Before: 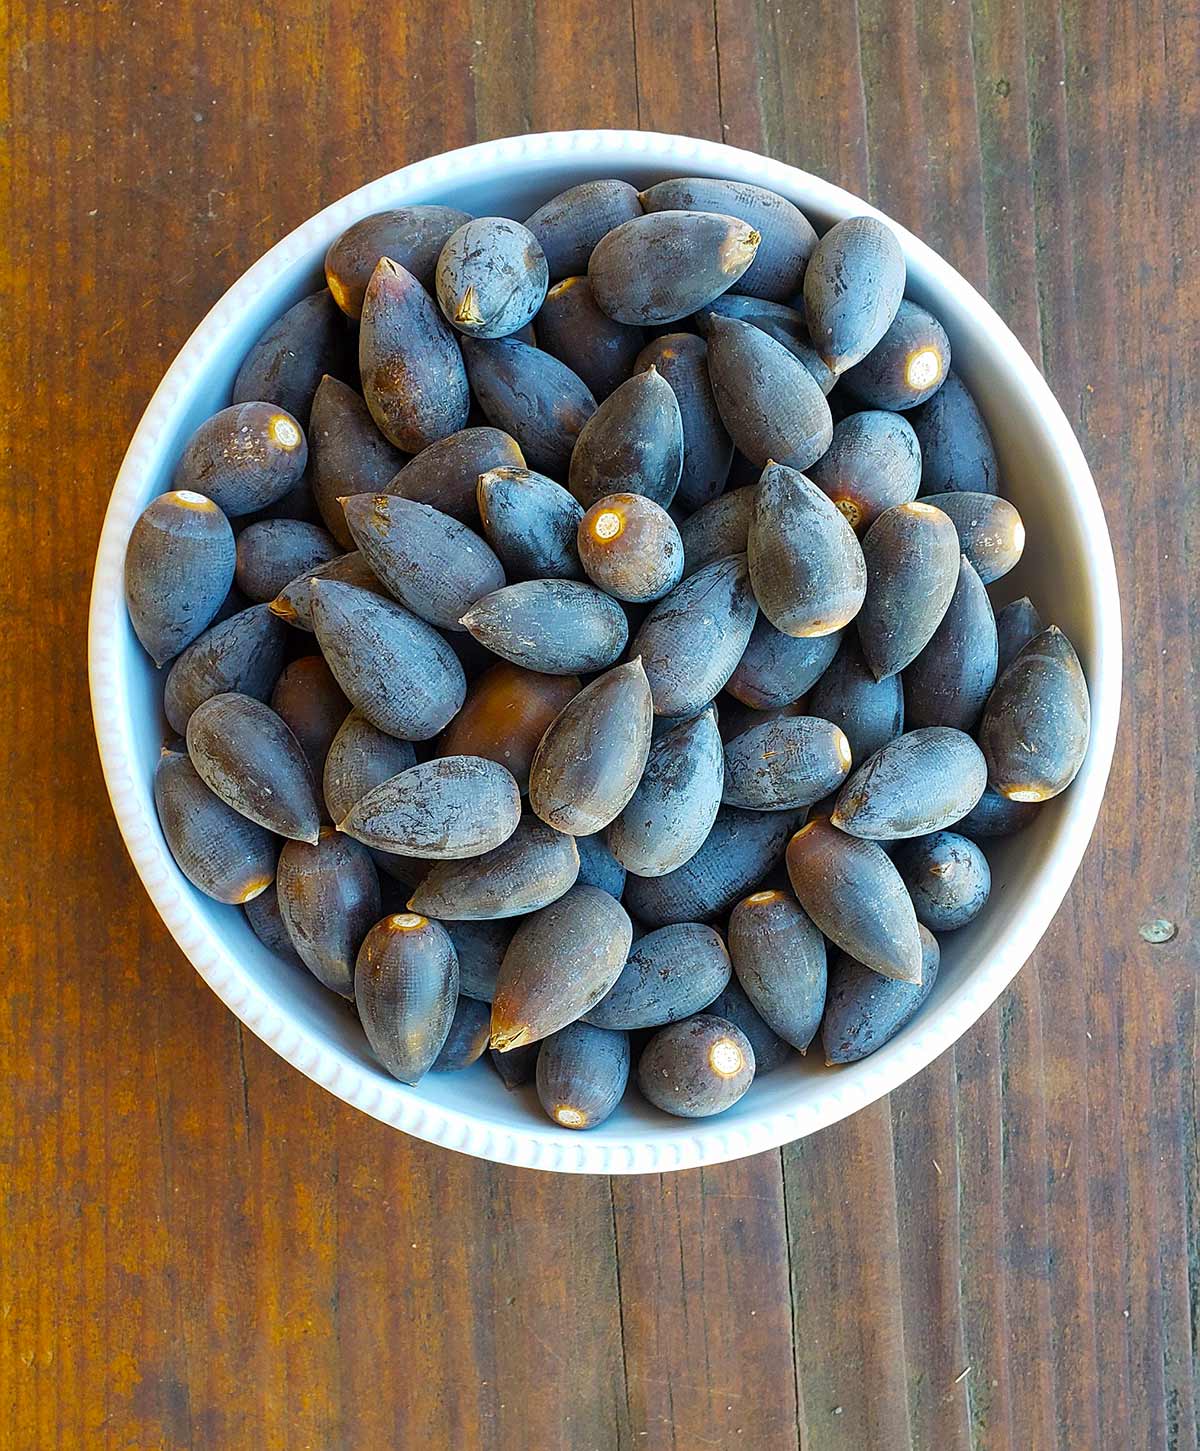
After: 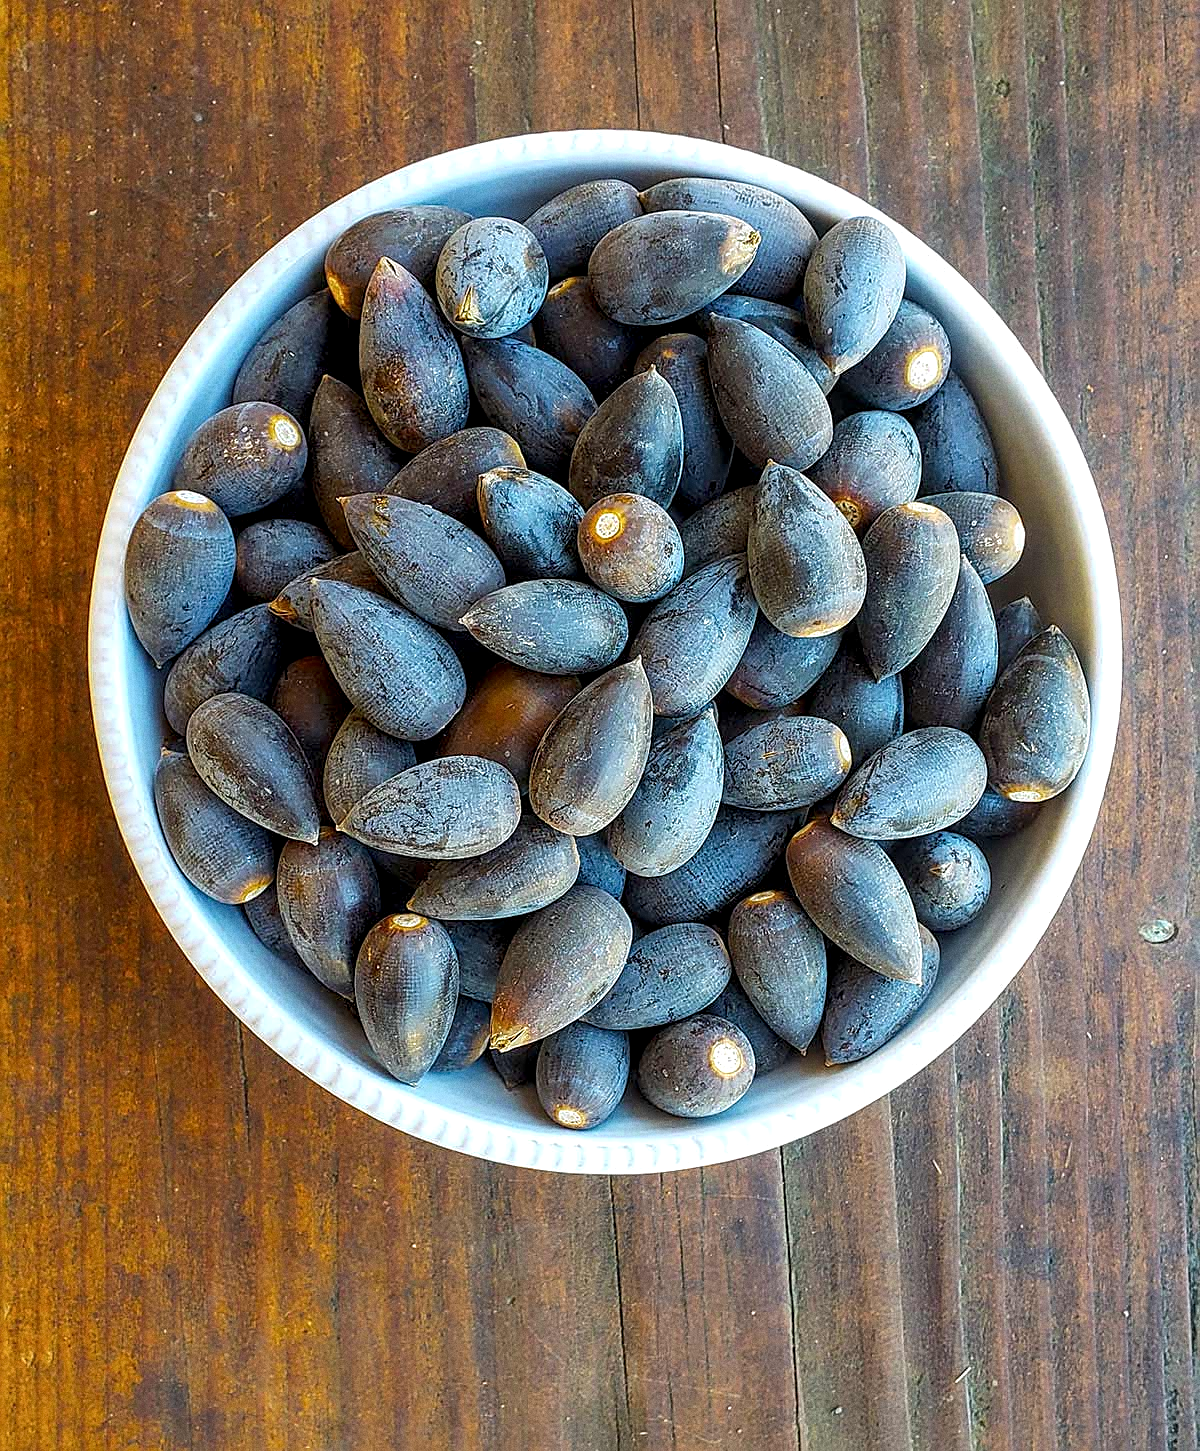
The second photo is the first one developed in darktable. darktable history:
grain: on, module defaults
sharpen: on, module defaults
local contrast: detail 142%
